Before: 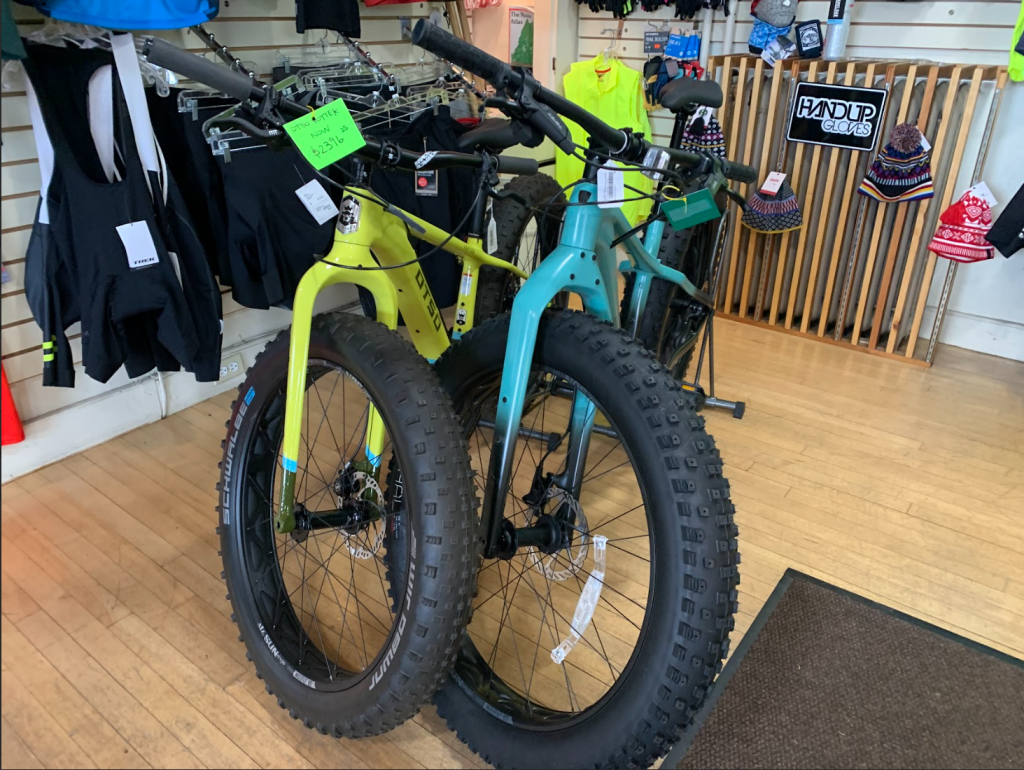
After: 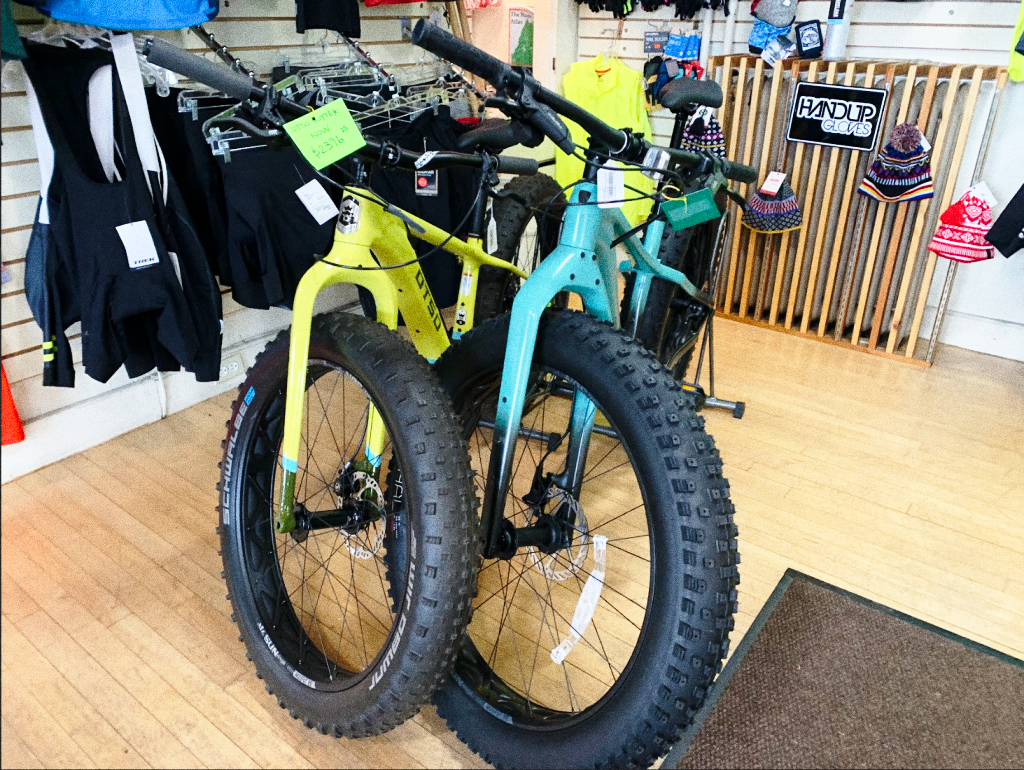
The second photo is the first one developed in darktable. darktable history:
base curve: curves: ch0 [(0, 0) (0.028, 0.03) (0.121, 0.232) (0.46, 0.748) (0.859, 0.968) (1, 1)], preserve colors none
grain: coarseness 0.09 ISO, strength 40%
